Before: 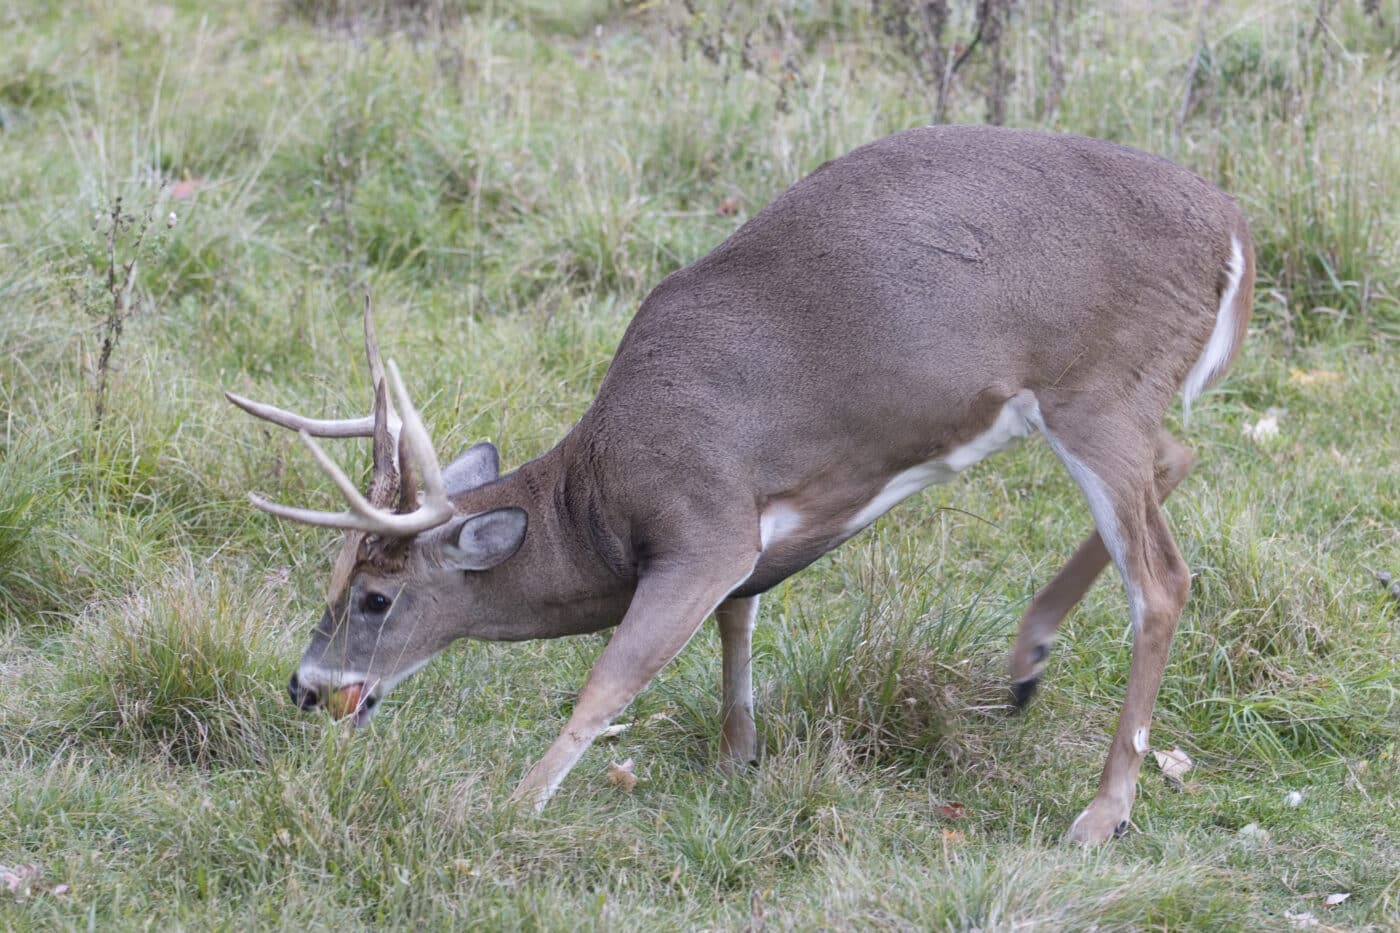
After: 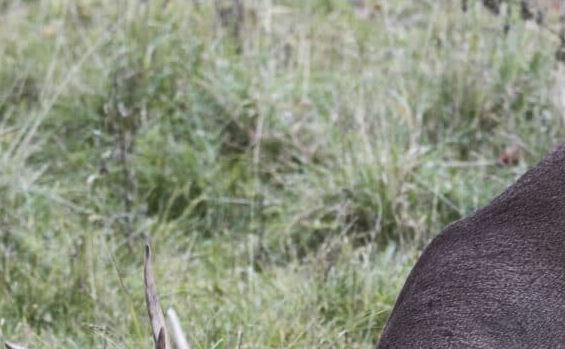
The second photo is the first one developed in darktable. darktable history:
crop: left 15.779%, top 5.458%, right 43.804%, bottom 57.089%
color balance rgb: perceptual saturation grading › global saturation 0.966%, perceptual brilliance grading › highlights 3.138%, perceptual brilliance grading › mid-tones -18.636%, perceptual brilliance grading › shadows -41.045%, global vibrance 20%
